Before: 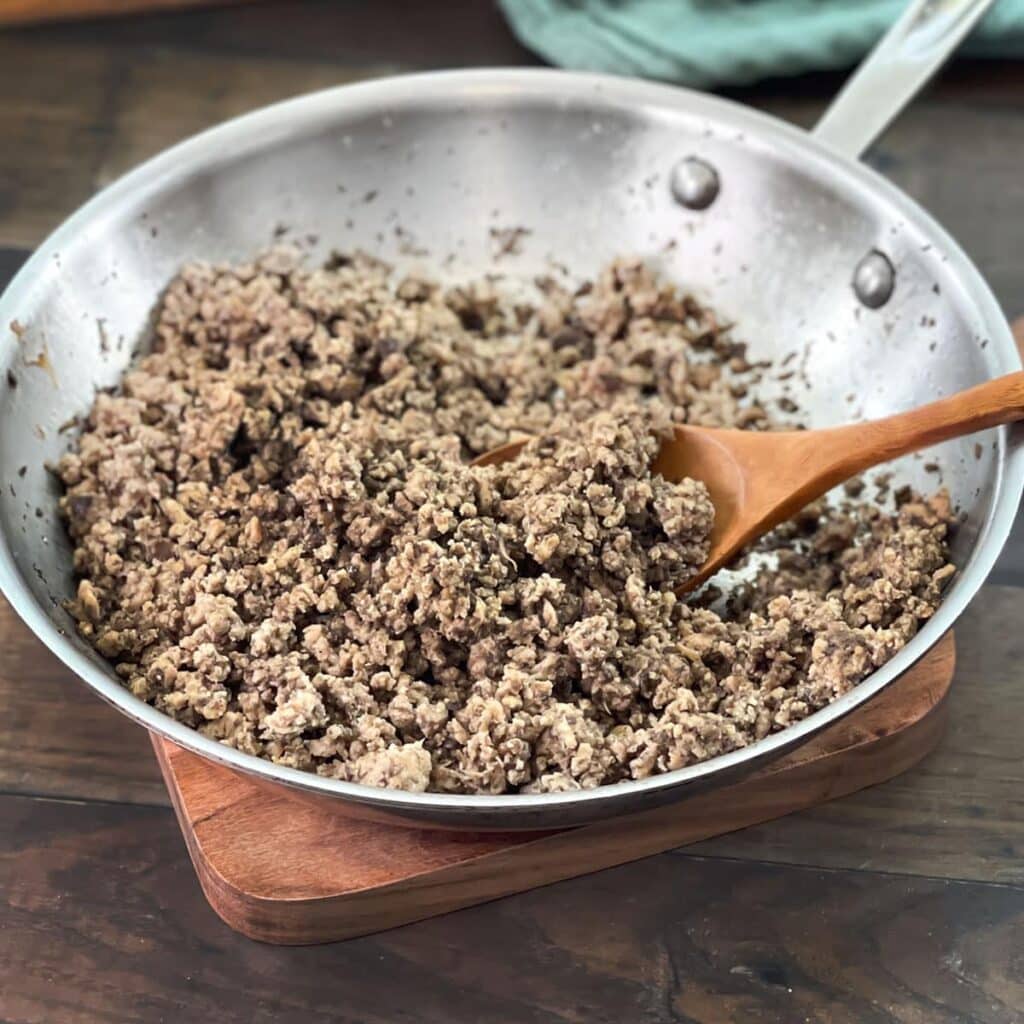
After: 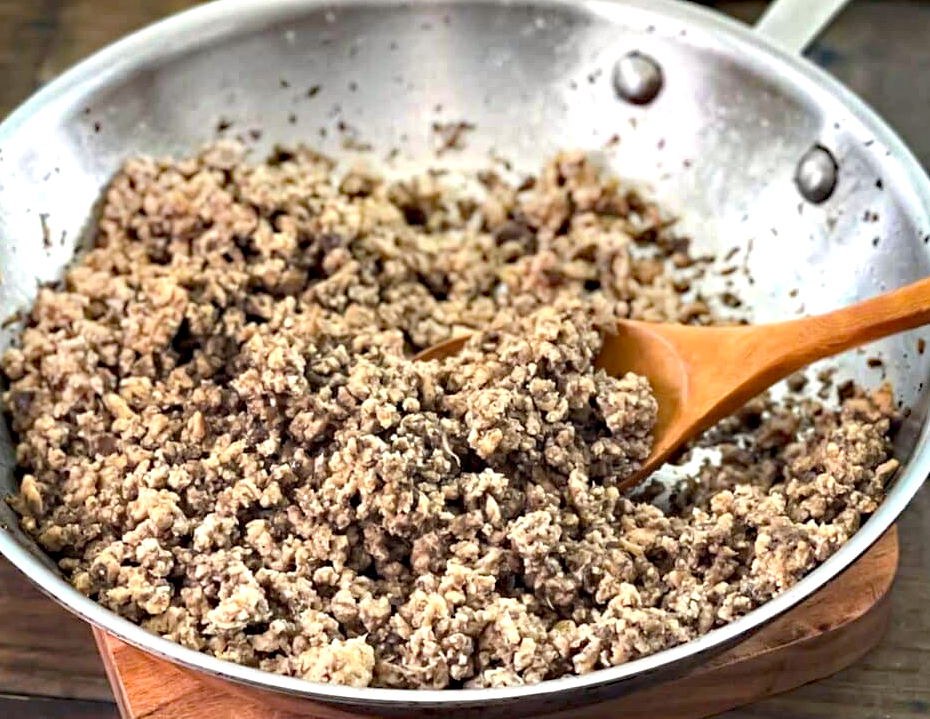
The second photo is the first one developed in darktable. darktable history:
exposure: exposure 0.507 EV, compensate highlight preservation false
haze removal: strength 0.53, distance 0.925, compatibility mode true, adaptive false
crop: left 5.596%, top 10.314%, right 3.534%, bottom 19.395%
